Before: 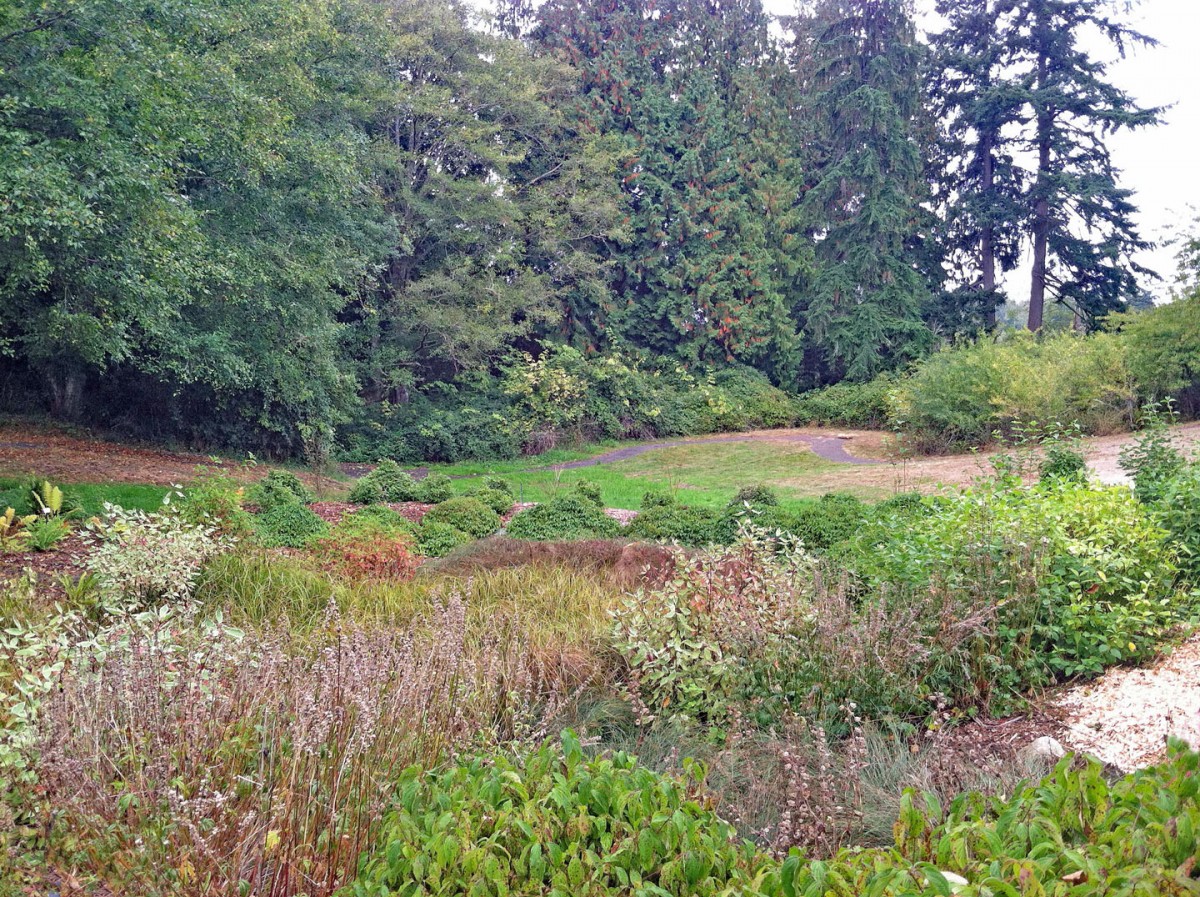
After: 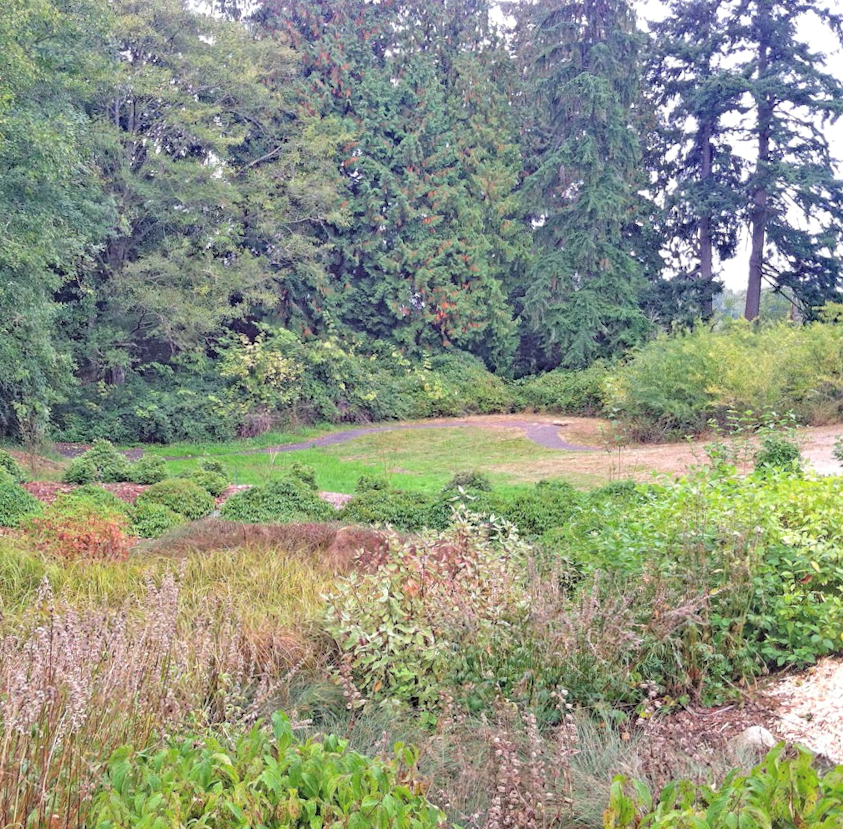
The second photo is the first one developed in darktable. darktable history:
rotate and perspective: rotation 0.8°, automatic cropping off
color balance rgb: perceptual saturation grading › global saturation 3.7%, global vibrance 5.56%, contrast 3.24%
contrast brightness saturation: brightness 0.15
crop and rotate: left 24.034%, top 2.838%, right 6.406%, bottom 6.299%
